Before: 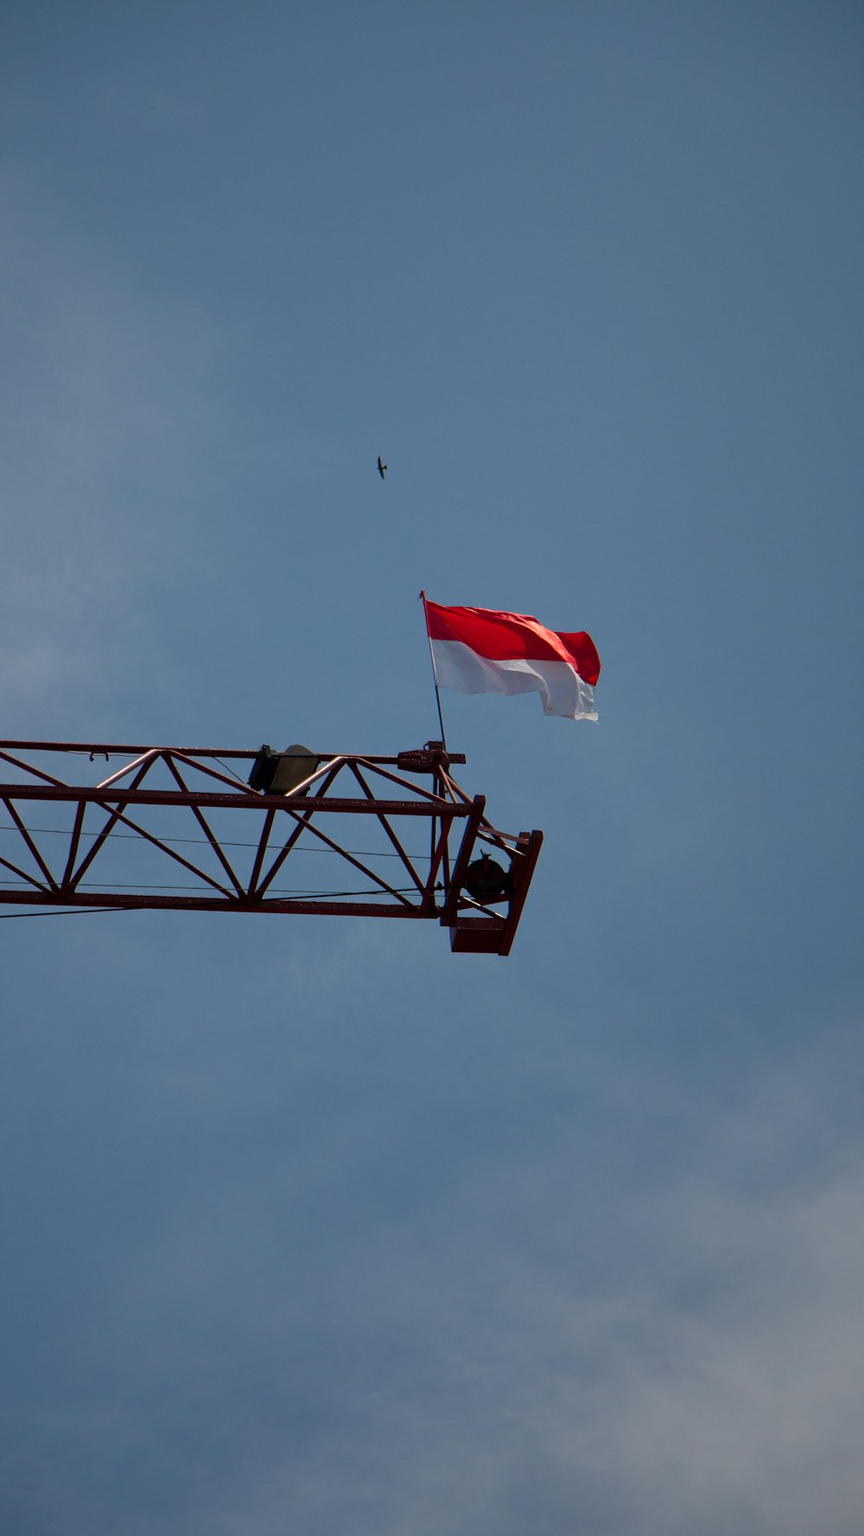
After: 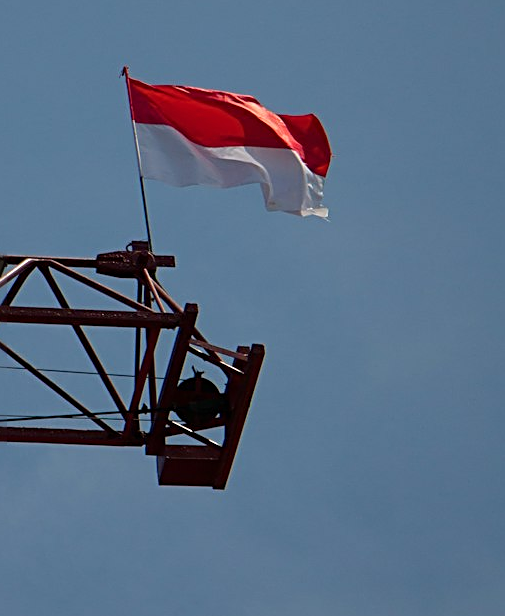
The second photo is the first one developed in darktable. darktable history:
sharpen: radius 2.755
crop: left 36.427%, top 34.728%, right 13%, bottom 30.625%
